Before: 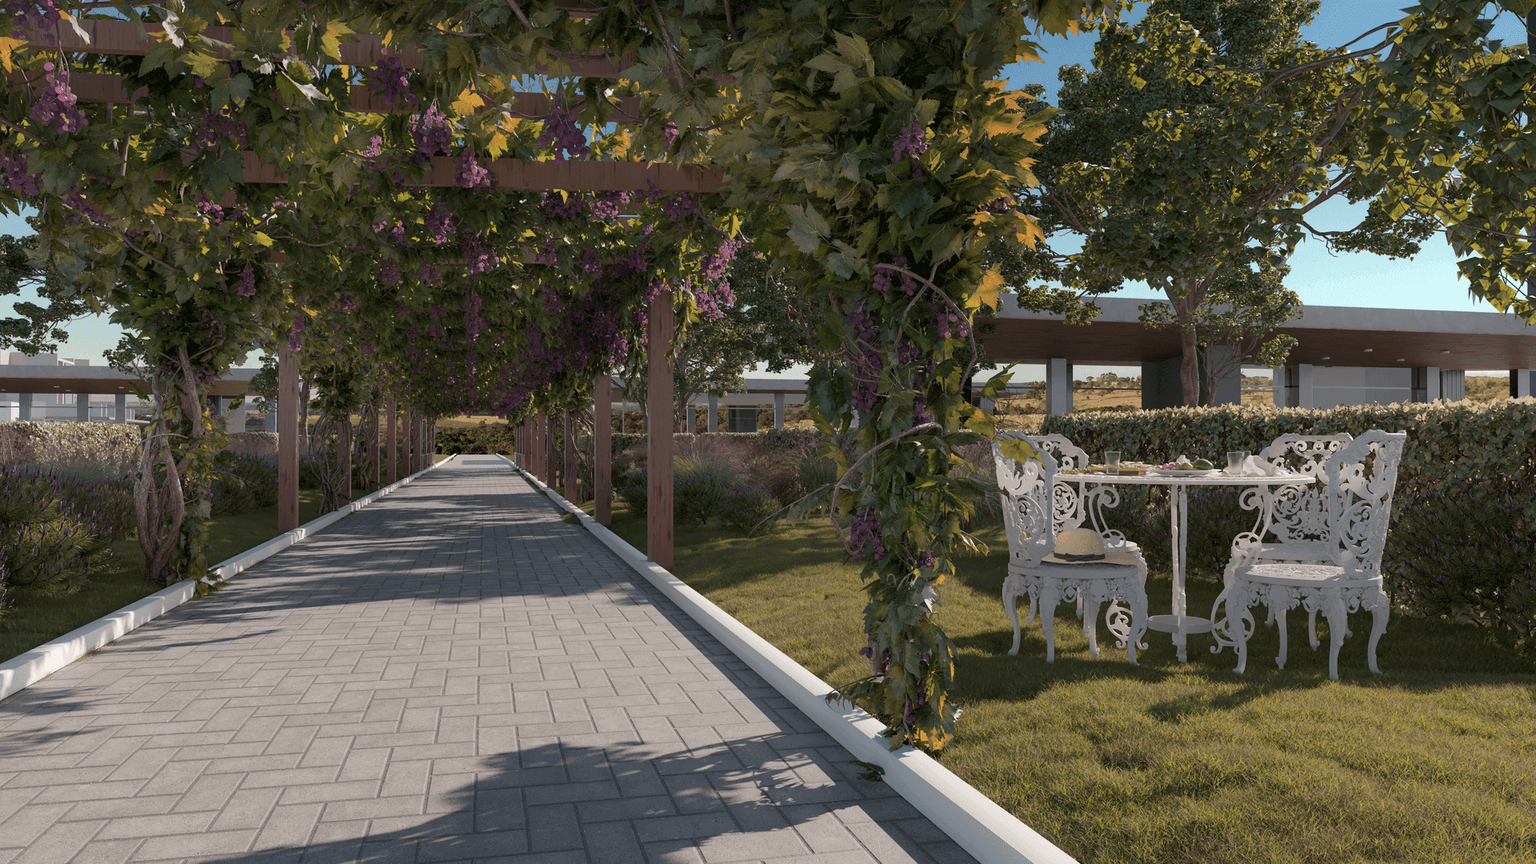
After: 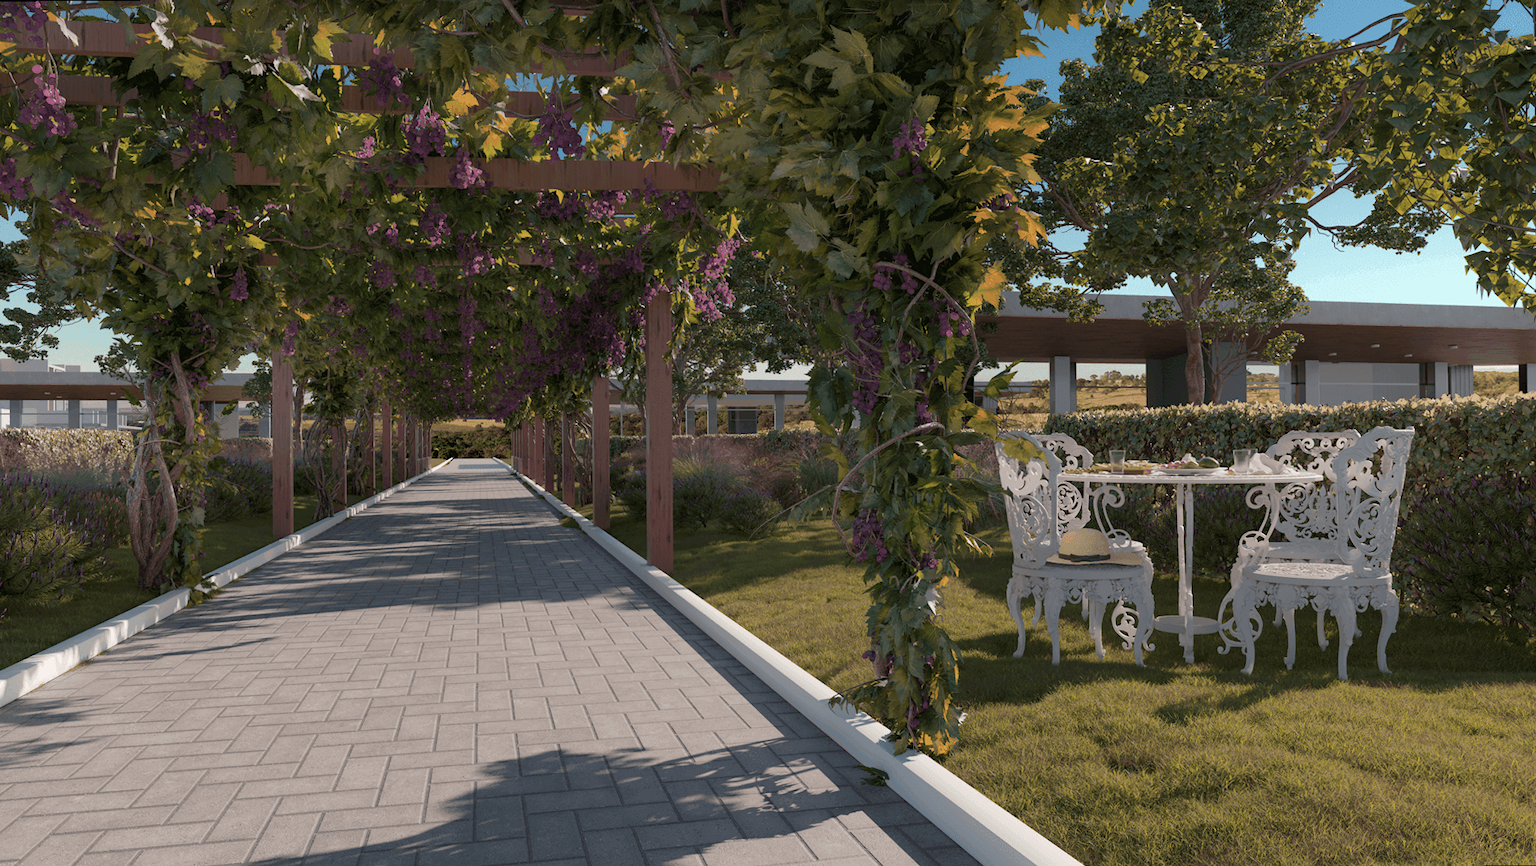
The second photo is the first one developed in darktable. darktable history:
color zones: curves: ch0 [(0, 0.5) (0.143, 0.5) (0.286, 0.5) (0.429, 0.5) (0.571, 0.5) (0.714, 0.476) (0.857, 0.5) (1, 0.5)]; ch2 [(0, 0.5) (0.143, 0.5) (0.286, 0.5) (0.429, 0.5) (0.571, 0.5) (0.714, 0.487) (0.857, 0.5) (1, 0.5)]
velvia: strength 15%
rotate and perspective: rotation -0.45°, automatic cropping original format, crop left 0.008, crop right 0.992, crop top 0.012, crop bottom 0.988
